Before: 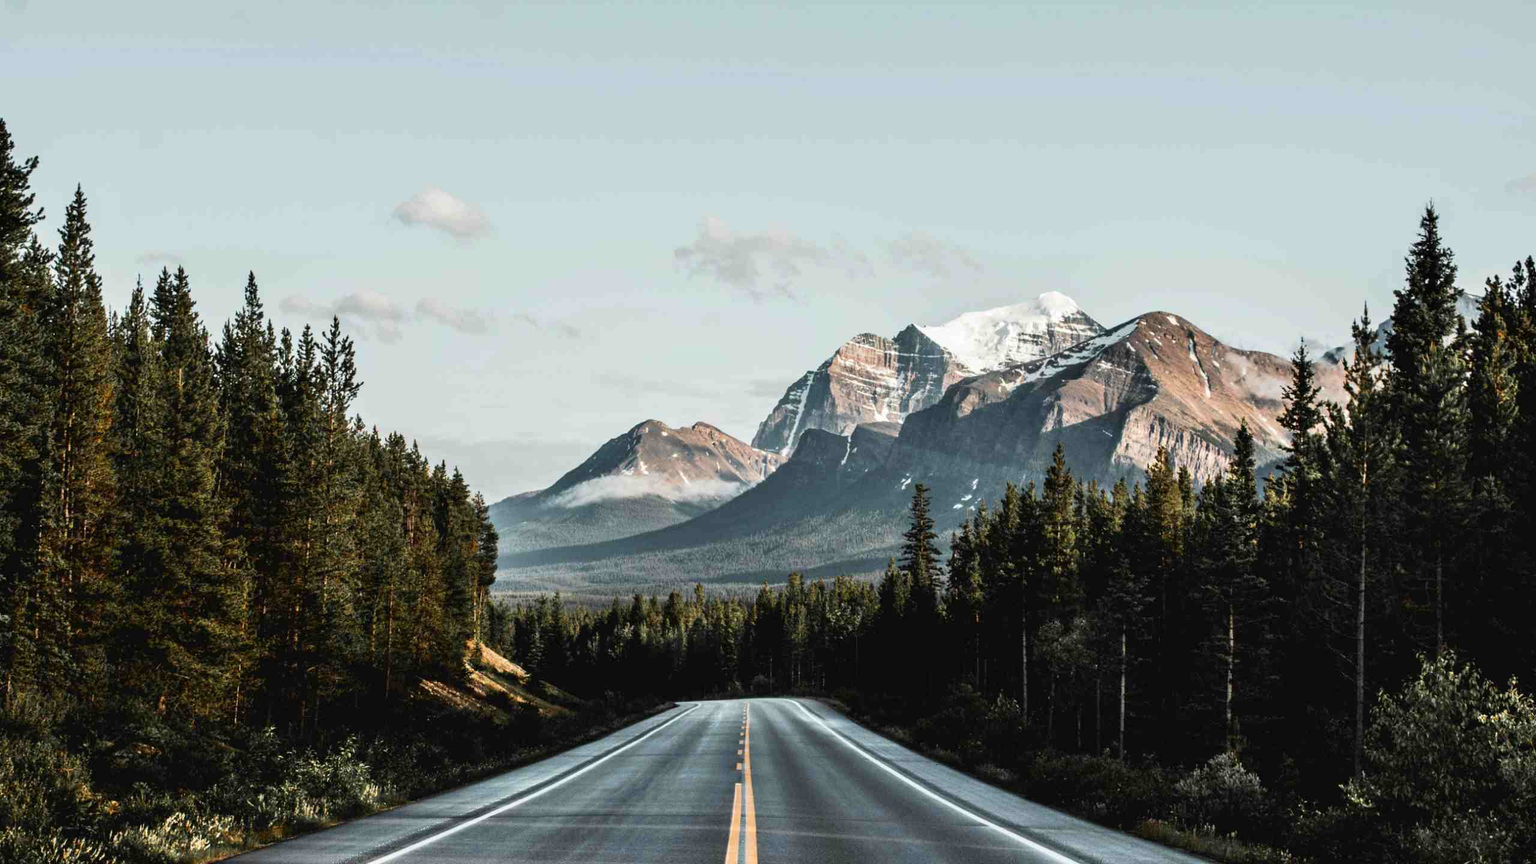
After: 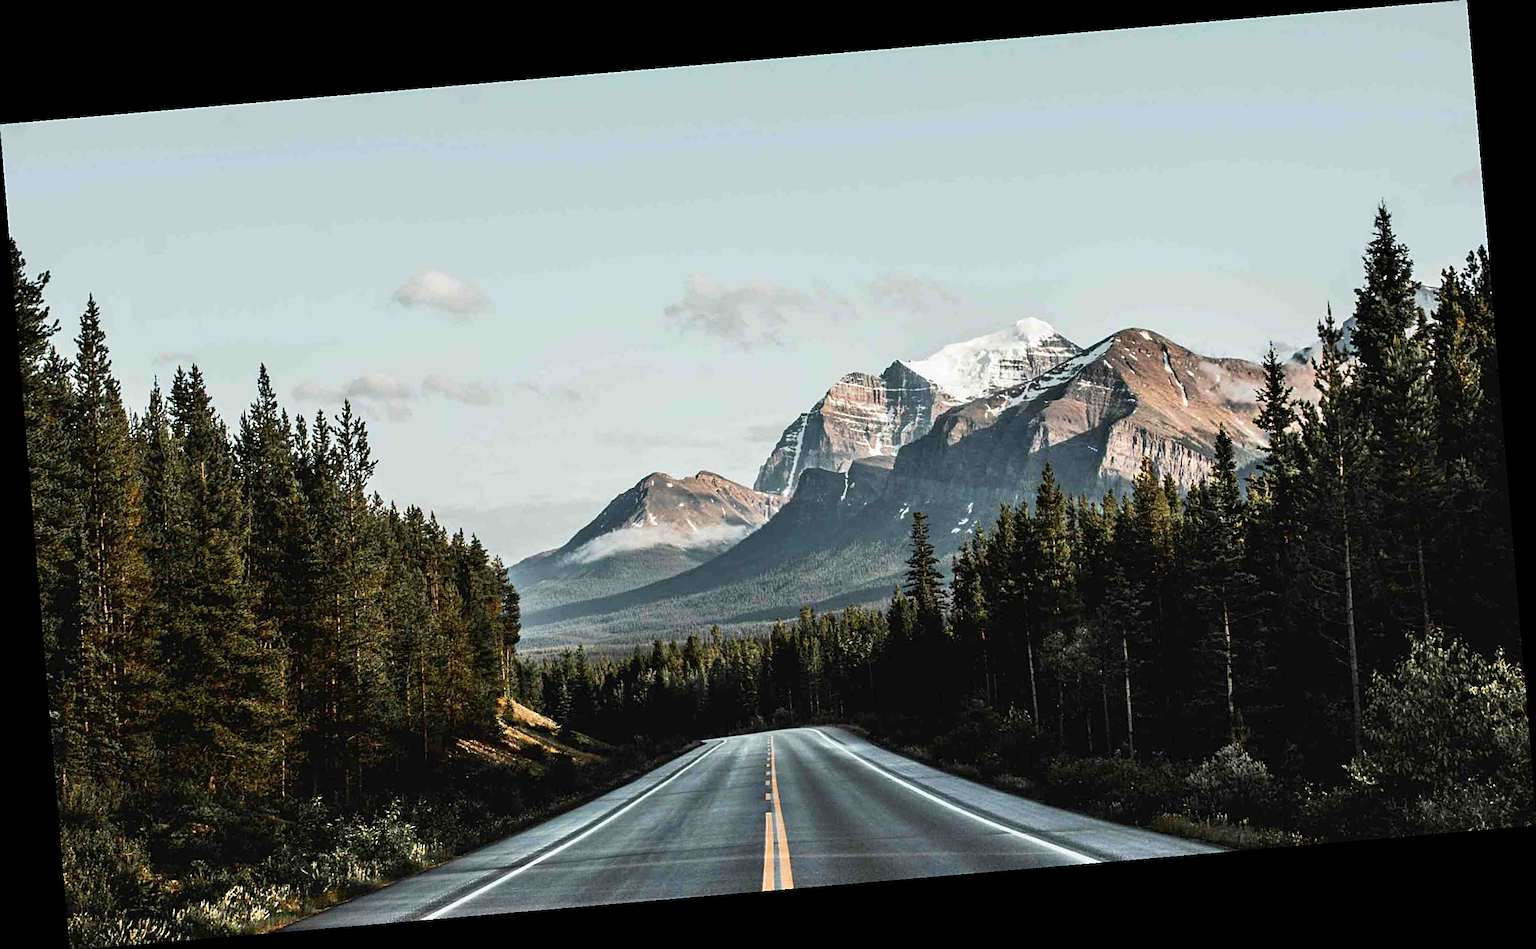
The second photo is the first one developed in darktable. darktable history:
sharpen: on, module defaults
rotate and perspective: rotation -4.86°, automatic cropping off
